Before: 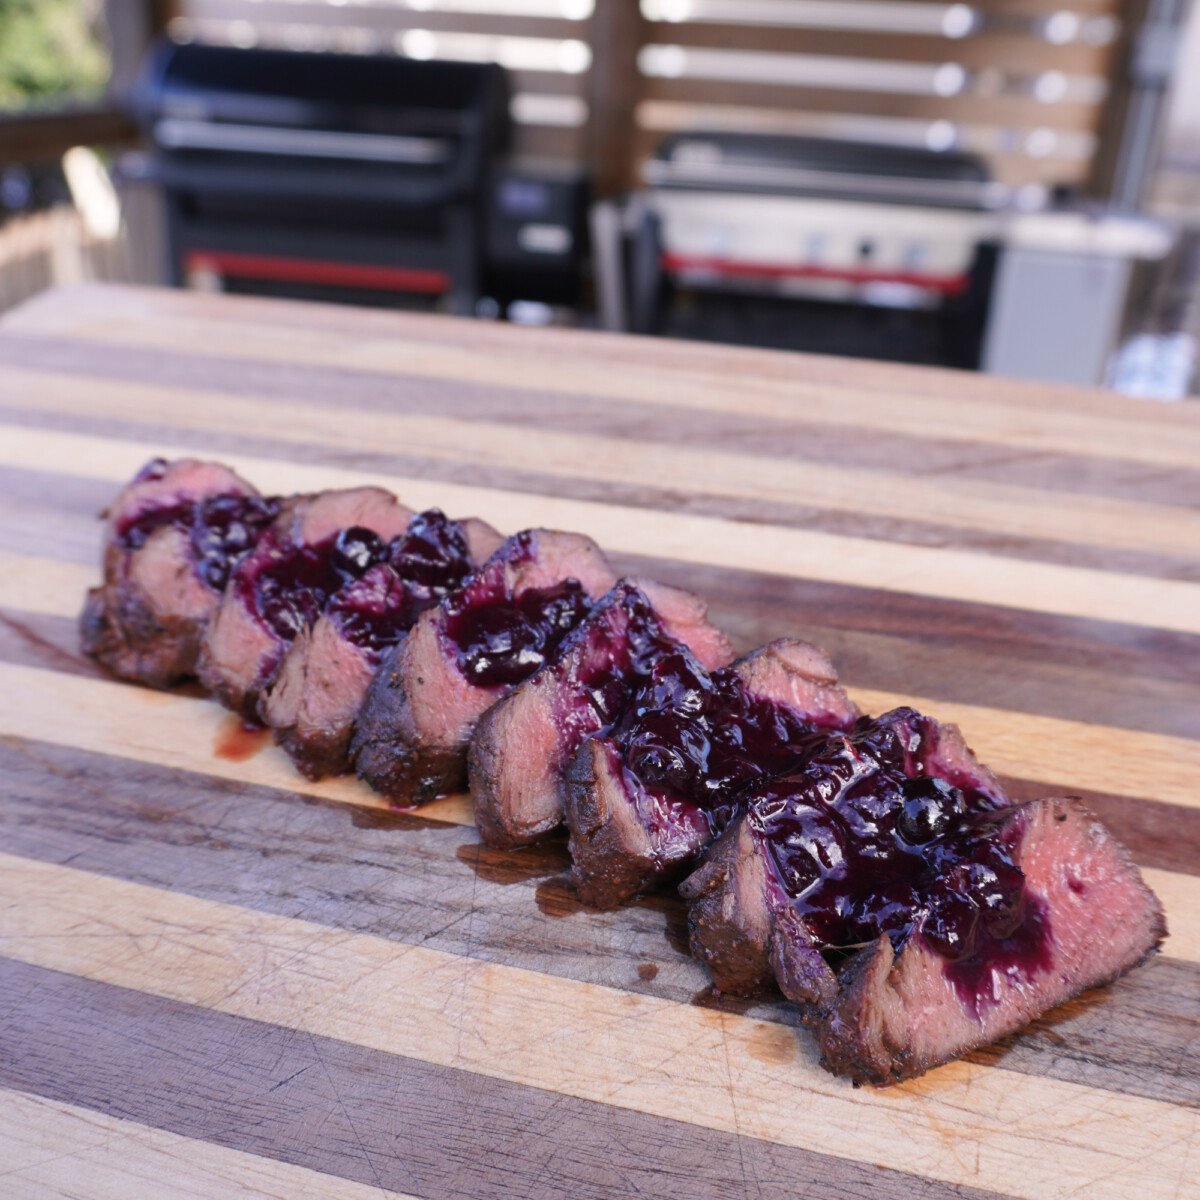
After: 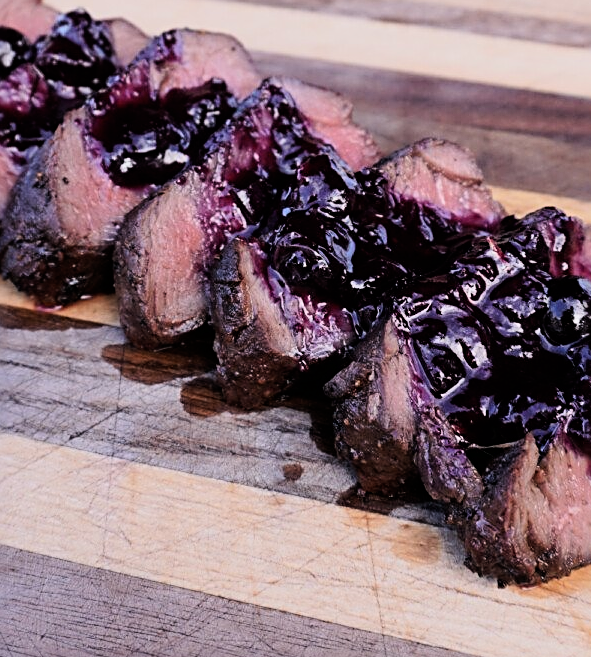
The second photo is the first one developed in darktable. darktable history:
filmic rgb: black relative exposure -7.99 EV, white relative exposure 4.05 EV, hardness 4.18, contrast 1.377, color science v6 (2022)
crop: left 29.624%, top 41.697%, right 21.071%, bottom 3.515%
sharpen: radius 2.542, amount 0.638
